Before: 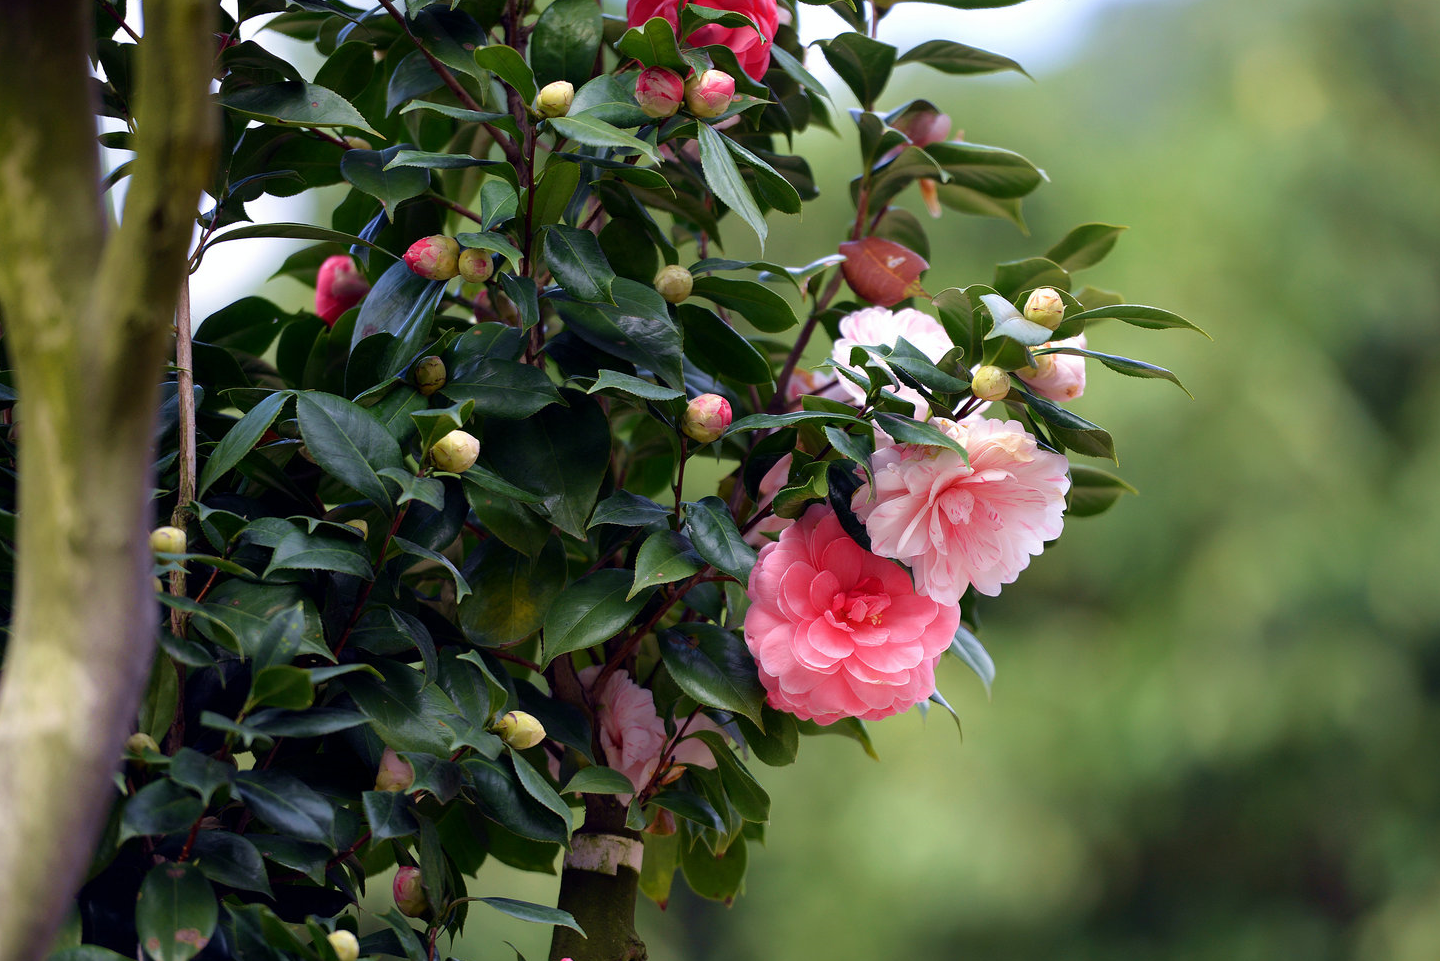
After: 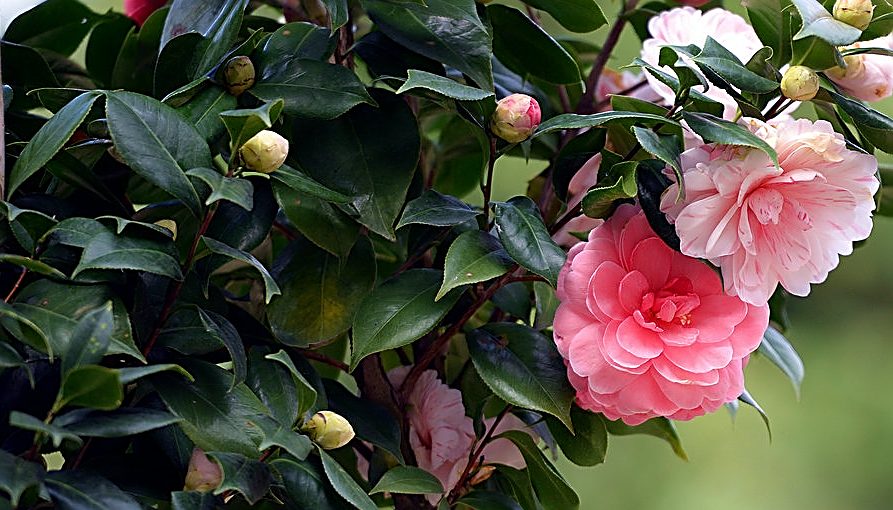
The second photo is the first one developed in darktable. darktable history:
sharpen: amount 1
crop: left 13.312%, top 31.28%, right 24.627%, bottom 15.582%
